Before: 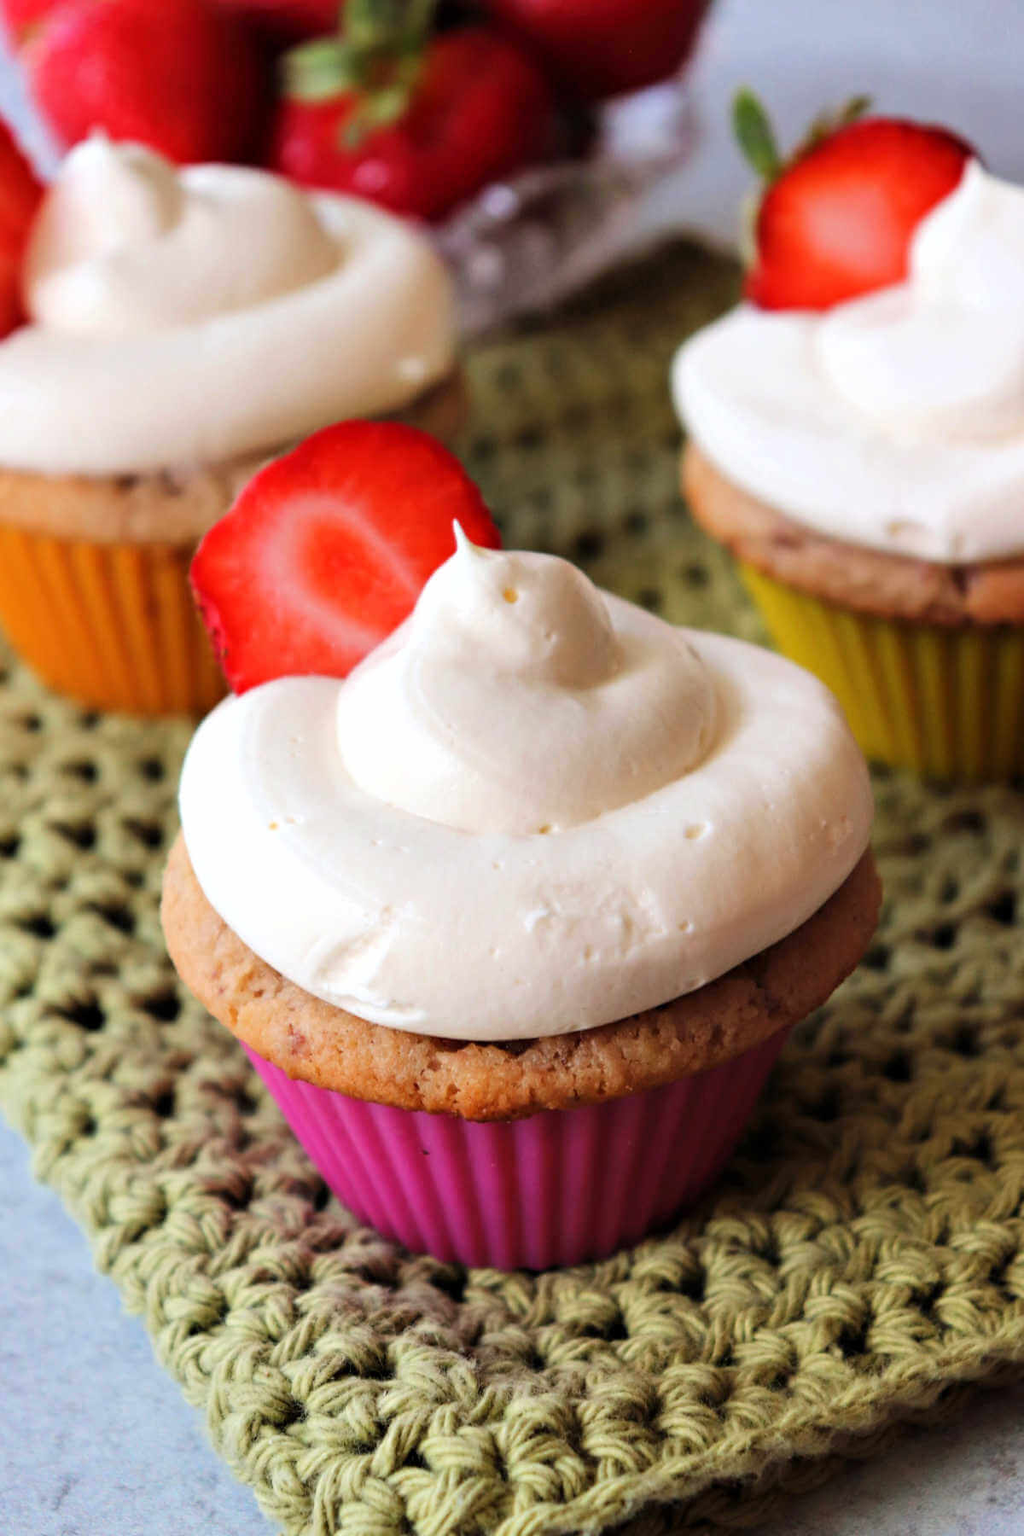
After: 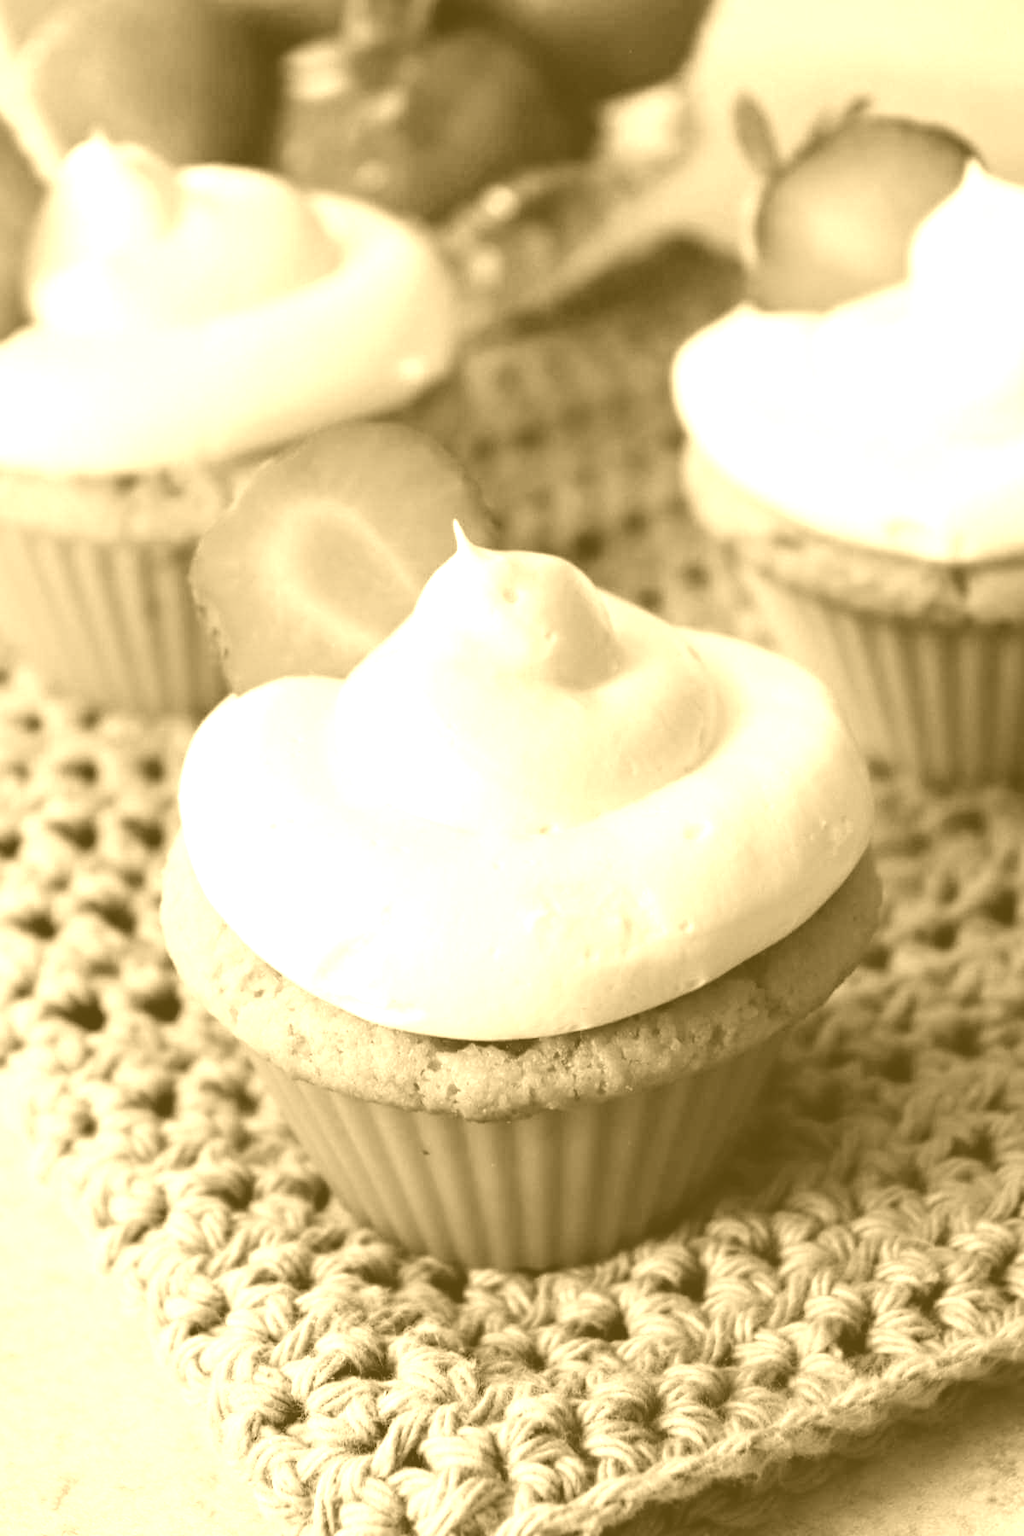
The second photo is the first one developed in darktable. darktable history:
exposure: exposure -0.048 EV, compensate highlight preservation false
colorize: hue 36°, source mix 100%
